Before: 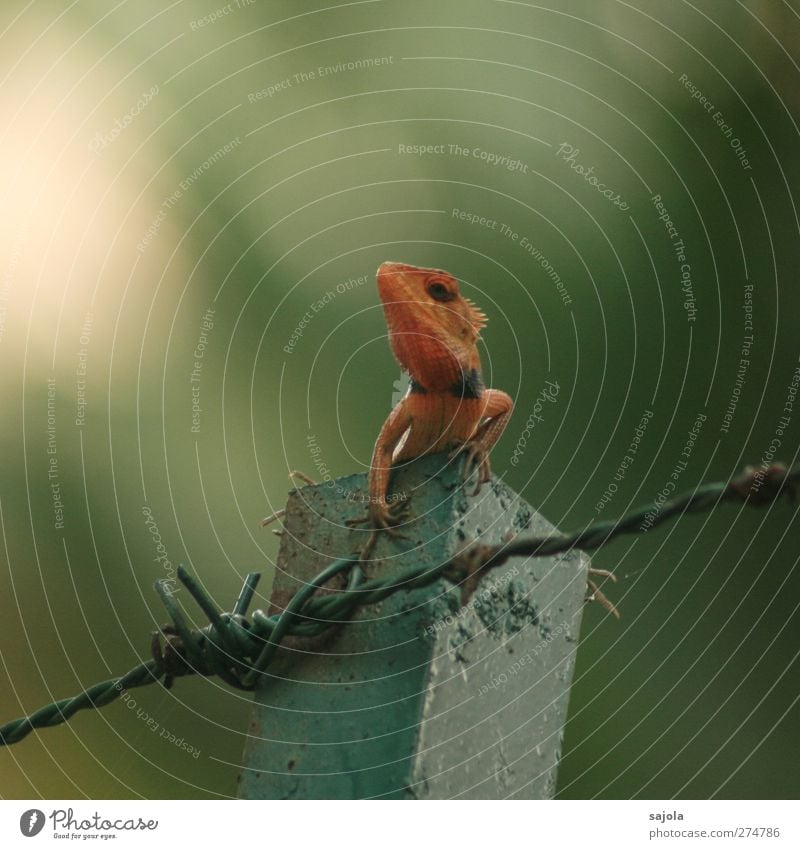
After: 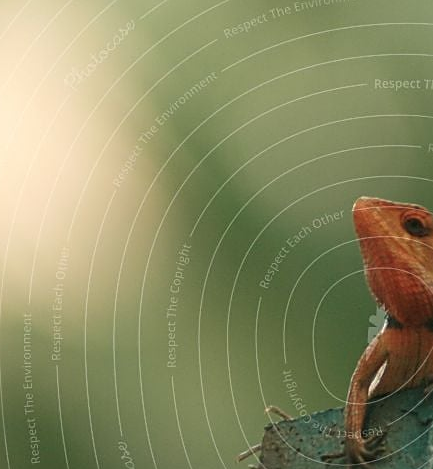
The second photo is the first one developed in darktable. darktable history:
crop and rotate: left 3.068%, top 7.671%, right 42.804%, bottom 37.085%
sharpen: on, module defaults
